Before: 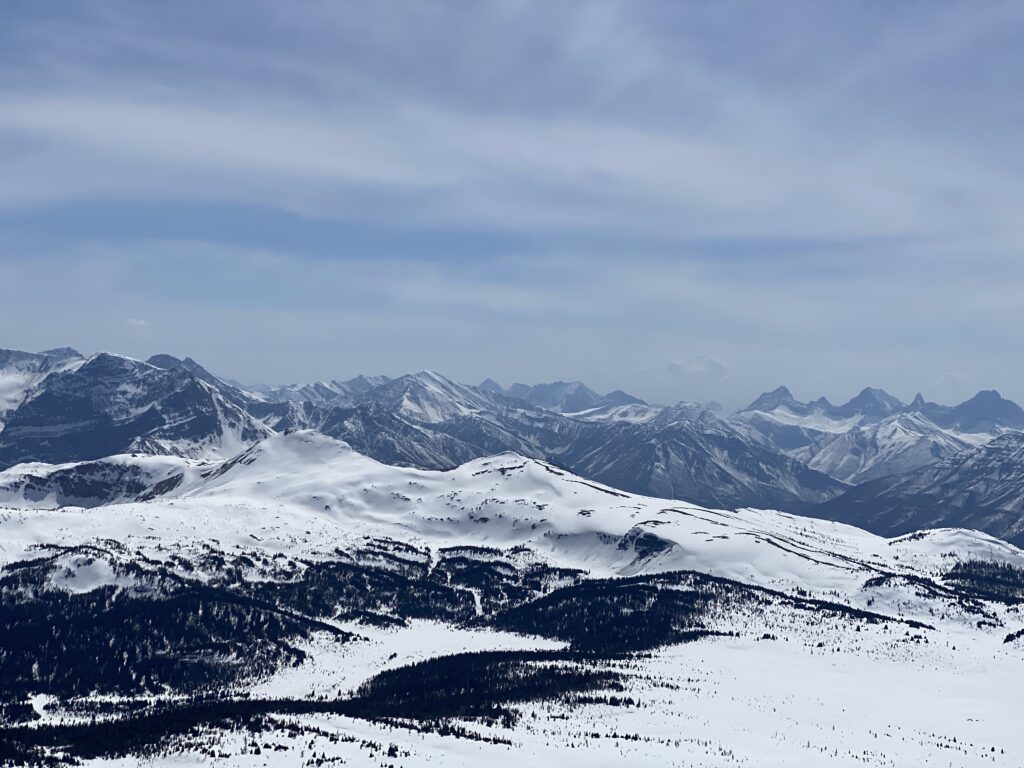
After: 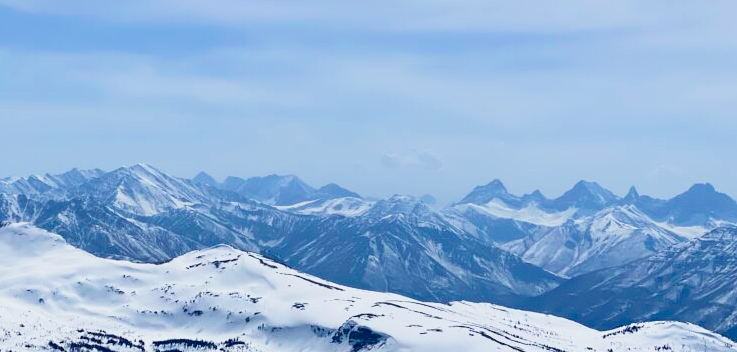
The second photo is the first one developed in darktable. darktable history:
exposure: black level correction 0.001, exposure 0.955 EV, compensate exposure bias true, compensate highlight preservation false
filmic rgb: black relative exposure -7.75 EV, white relative exposure 4.4 EV, threshold 3 EV, hardness 3.76, latitude 38.11%, contrast 0.966, highlights saturation mix 10%, shadows ↔ highlights balance 4.59%, color science v4 (2020), enable highlight reconstruction true
crop and rotate: left 27.938%, top 27.046%, bottom 27.046%
velvia: on, module defaults
